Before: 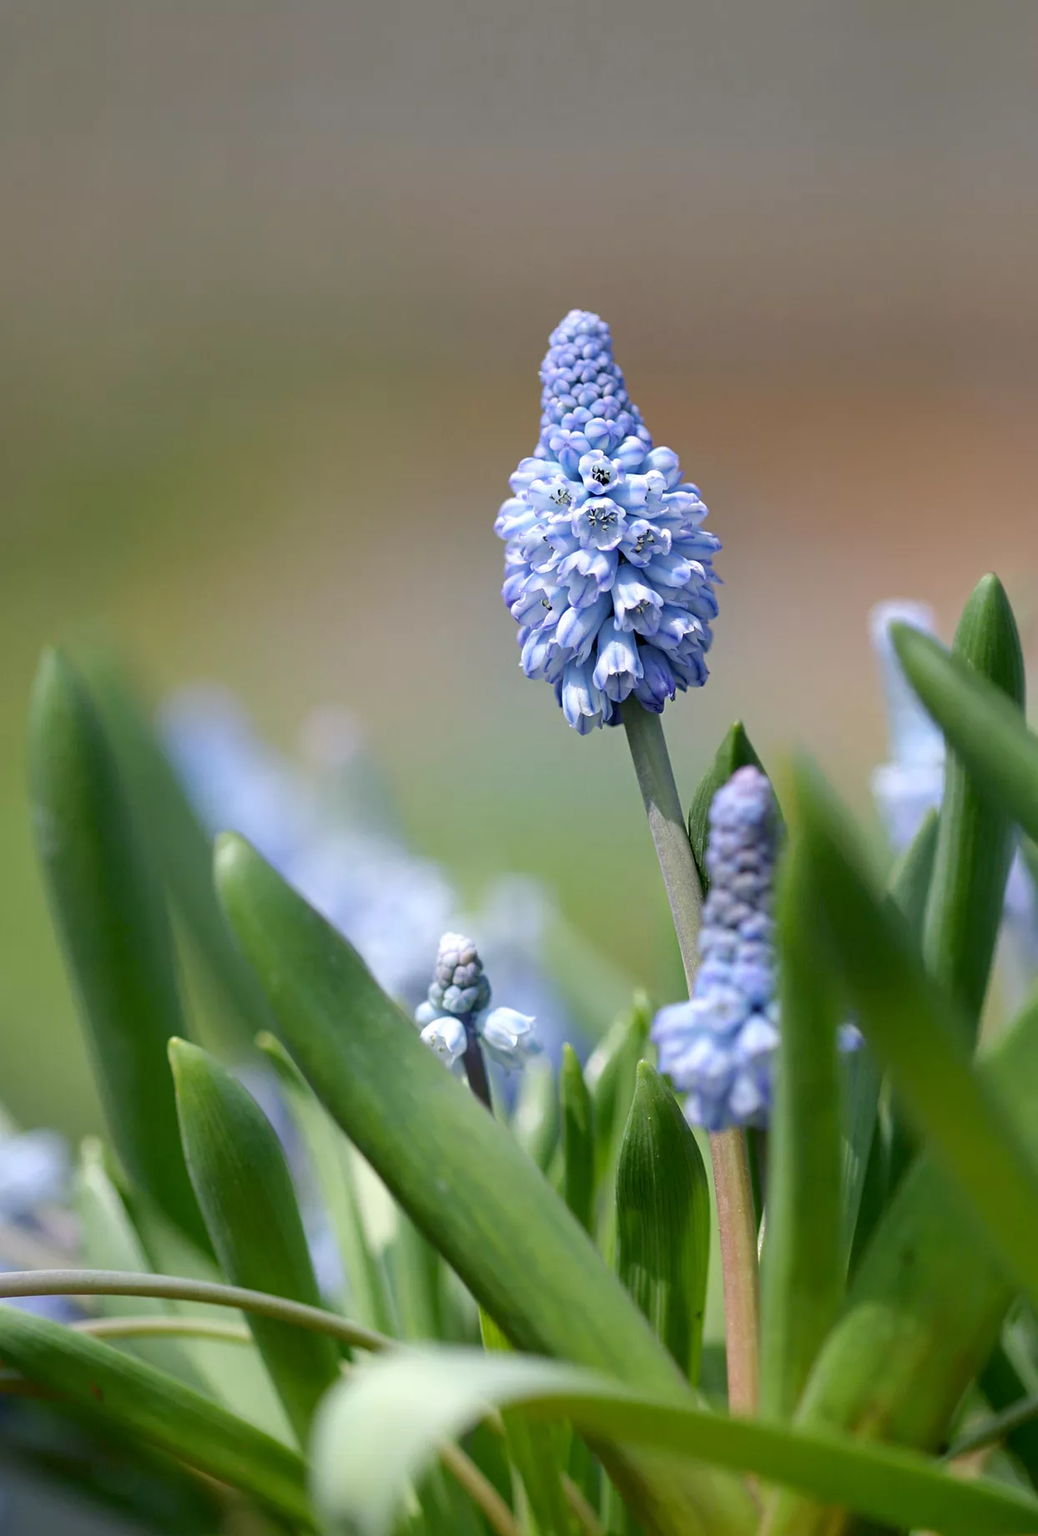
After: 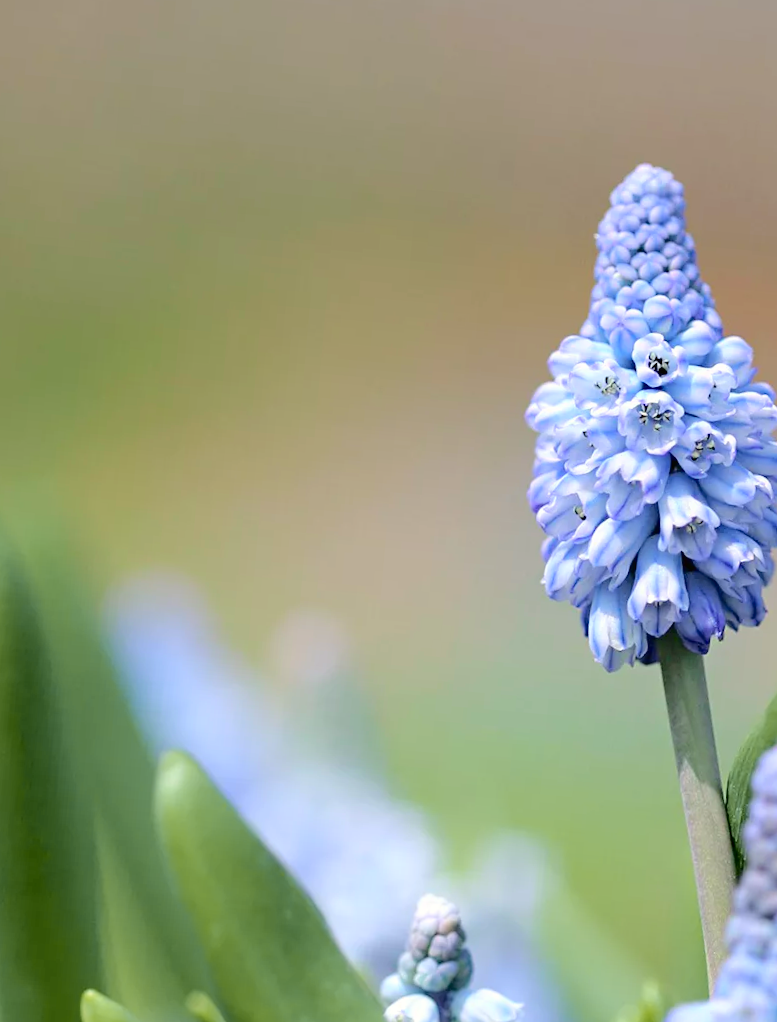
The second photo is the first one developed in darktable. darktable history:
tone curve: curves: ch0 [(0, 0.01) (0.052, 0.045) (0.136, 0.133) (0.275, 0.35) (0.43, 0.54) (0.676, 0.751) (0.89, 0.919) (1, 1)]; ch1 [(0, 0) (0.094, 0.081) (0.285, 0.299) (0.385, 0.403) (0.447, 0.429) (0.495, 0.496) (0.544, 0.552) (0.589, 0.612) (0.722, 0.728) (1, 1)]; ch2 [(0, 0) (0.257, 0.217) (0.43, 0.421) (0.498, 0.507) (0.531, 0.544) (0.56, 0.579) (0.625, 0.642) (1, 1)], color space Lab, independent channels, preserve colors none
crop and rotate: angle -4.99°, left 2.122%, top 6.945%, right 27.566%, bottom 30.519%
